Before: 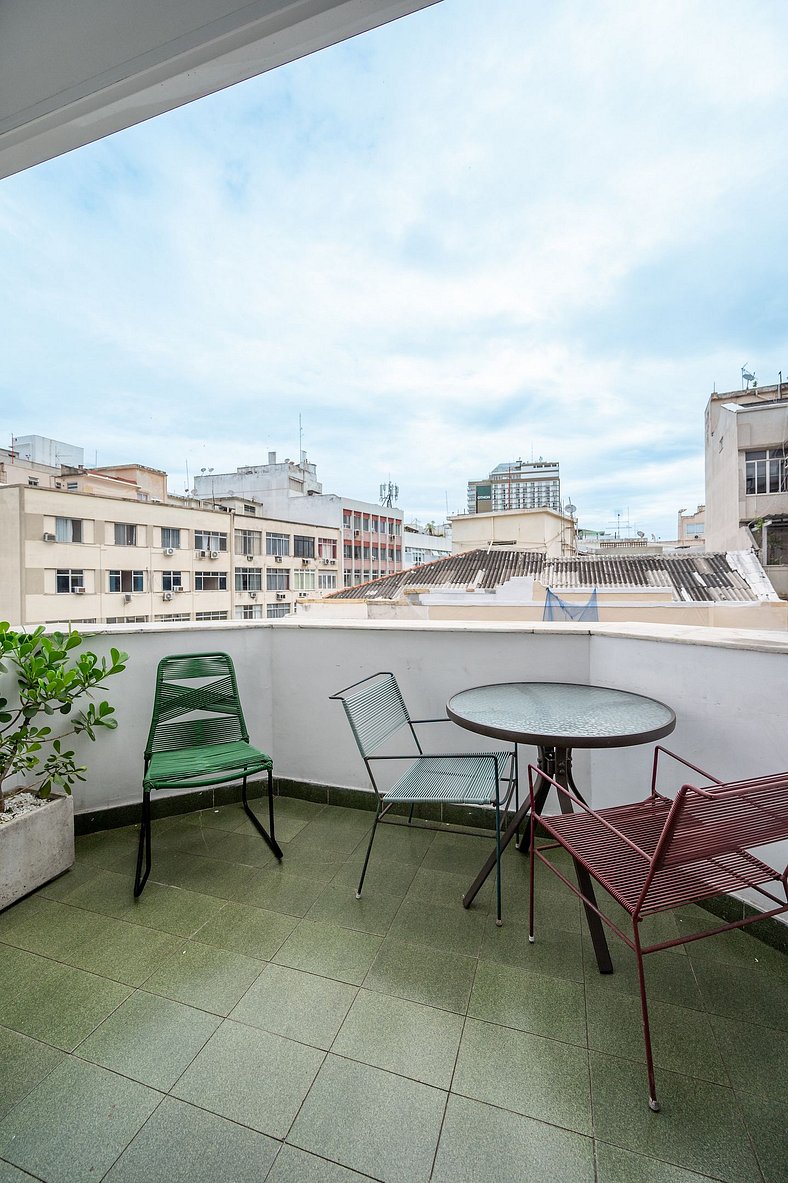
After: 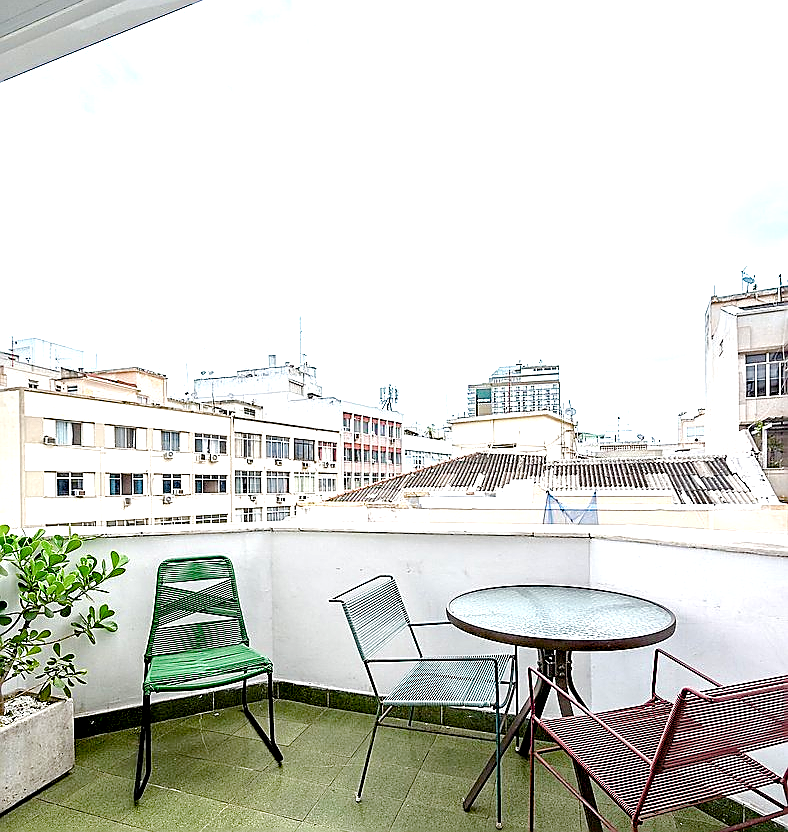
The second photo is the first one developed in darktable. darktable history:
haze removal: compatibility mode true, adaptive false
exposure: exposure 1 EV, compensate highlight preservation false
crop and rotate: top 8.258%, bottom 21.331%
color zones: curves: ch1 [(0, 0.469) (0.01, 0.469) (0.12, 0.446) (0.248, 0.469) (0.5, 0.5) (0.748, 0.5) (0.99, 0.469) (1, 0.469)]
sharpen: radius 1.392, amount 1.261, threshold 0.621
color balance rgb: global offset › luminance -0.508%, perceptual saturation grading › global saturation 20%, perceptual saturation grading › highlights -49.038%, perceptual saturation grading › shadows 25.317%, perceptual brilliance grading › mid-tones 10.149%, perceptual brilliance grading › shadows 15.474%, global vibrance 25.308%
